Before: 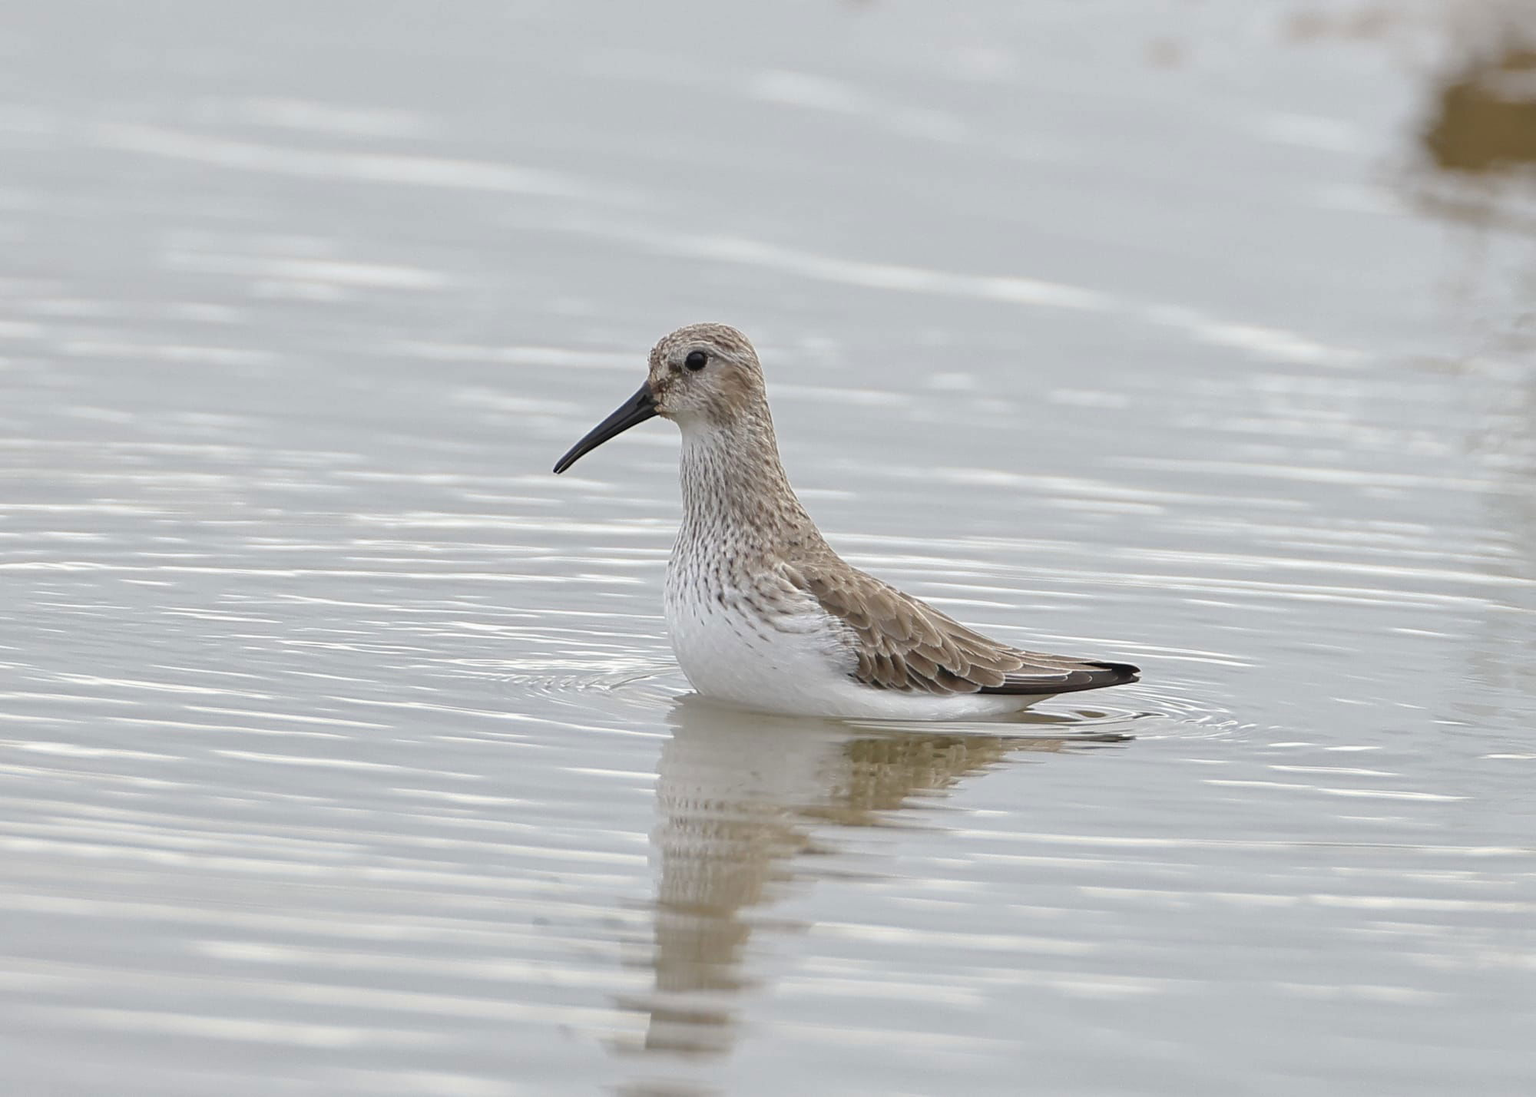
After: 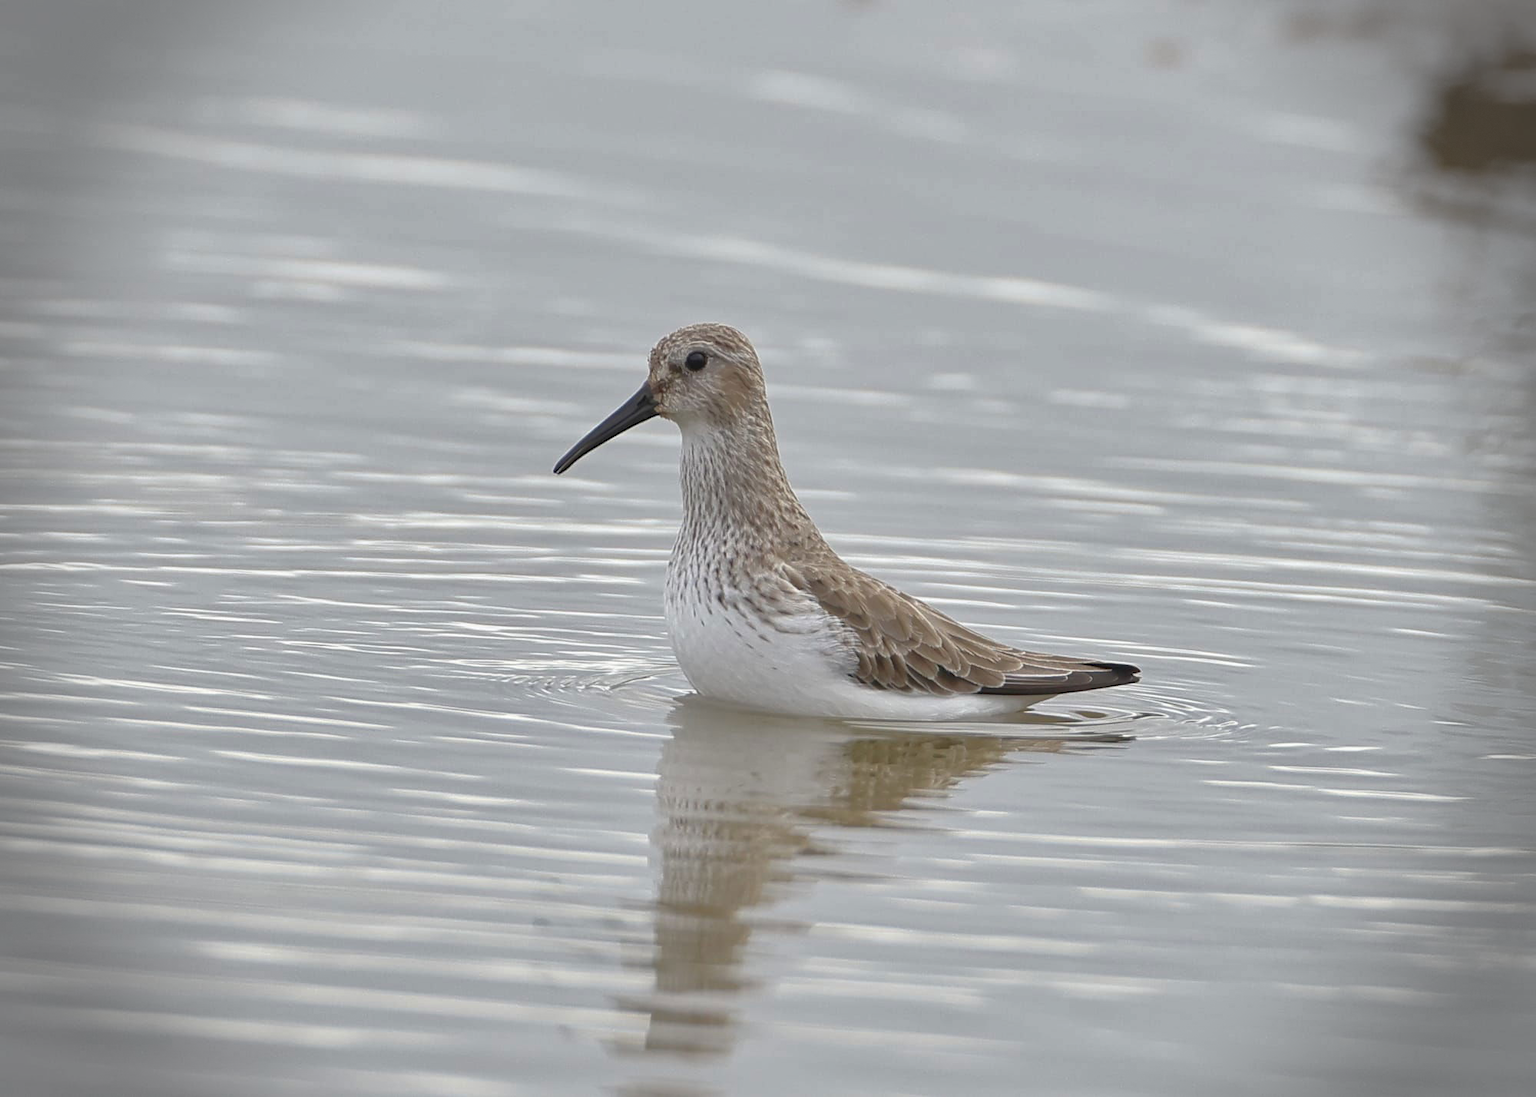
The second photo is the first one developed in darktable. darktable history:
shadows and highlights: on, module defaults
vignetting: fall-off radius 31.27%, dithering 8-bit output, unbound false
